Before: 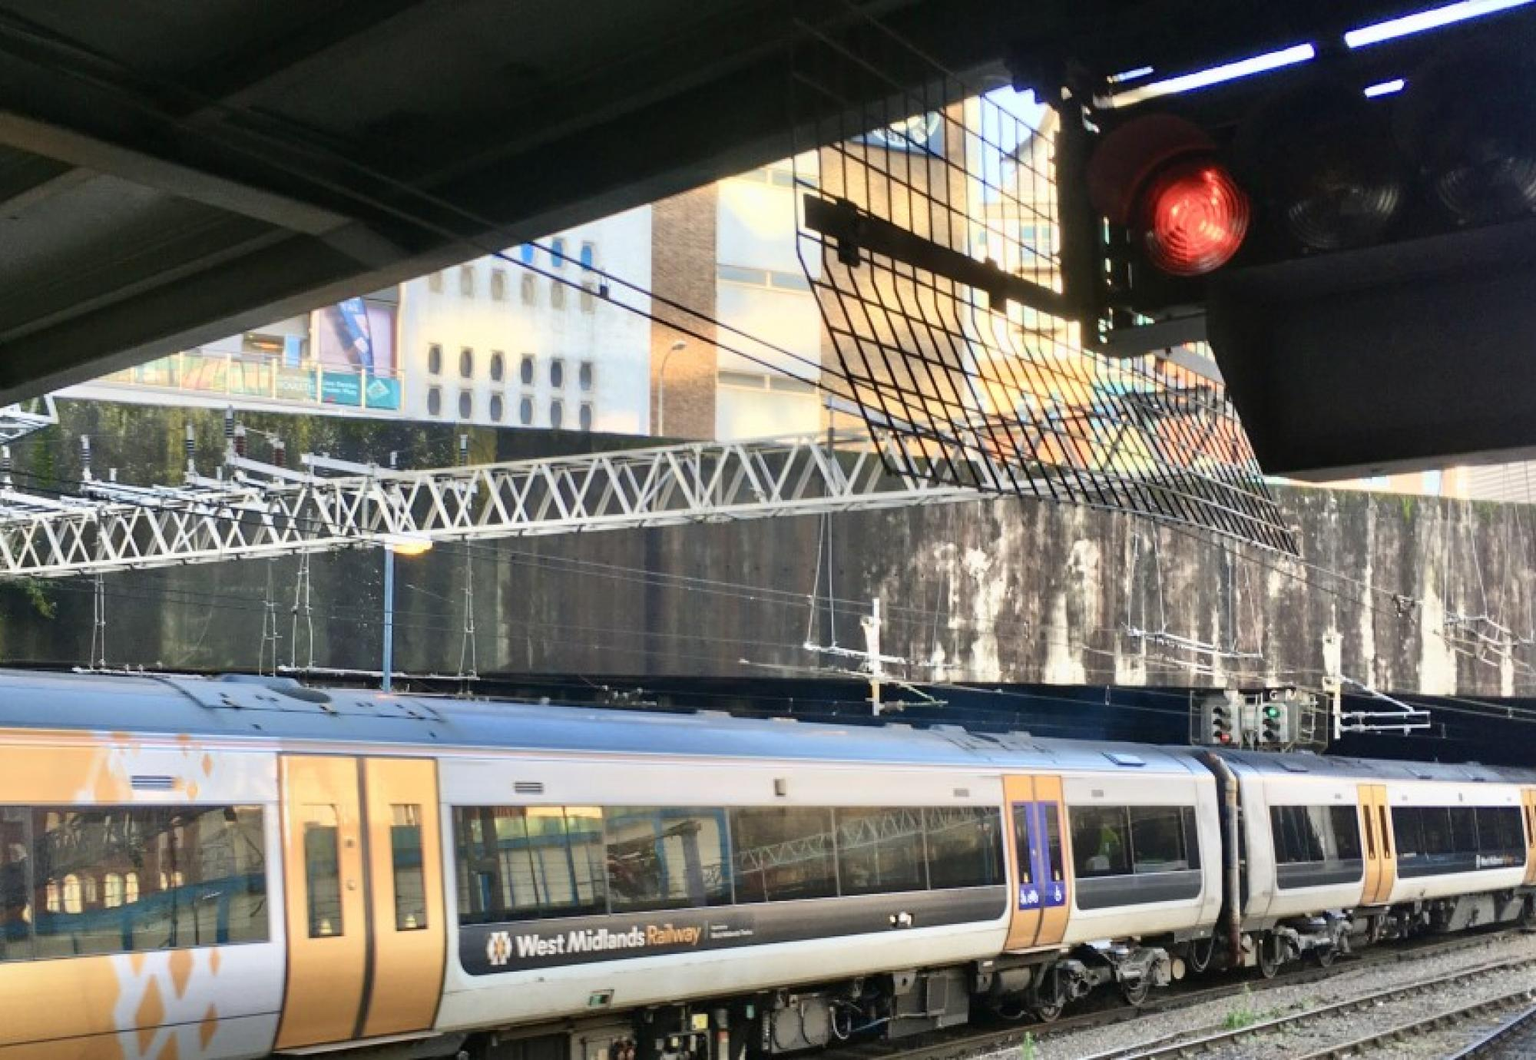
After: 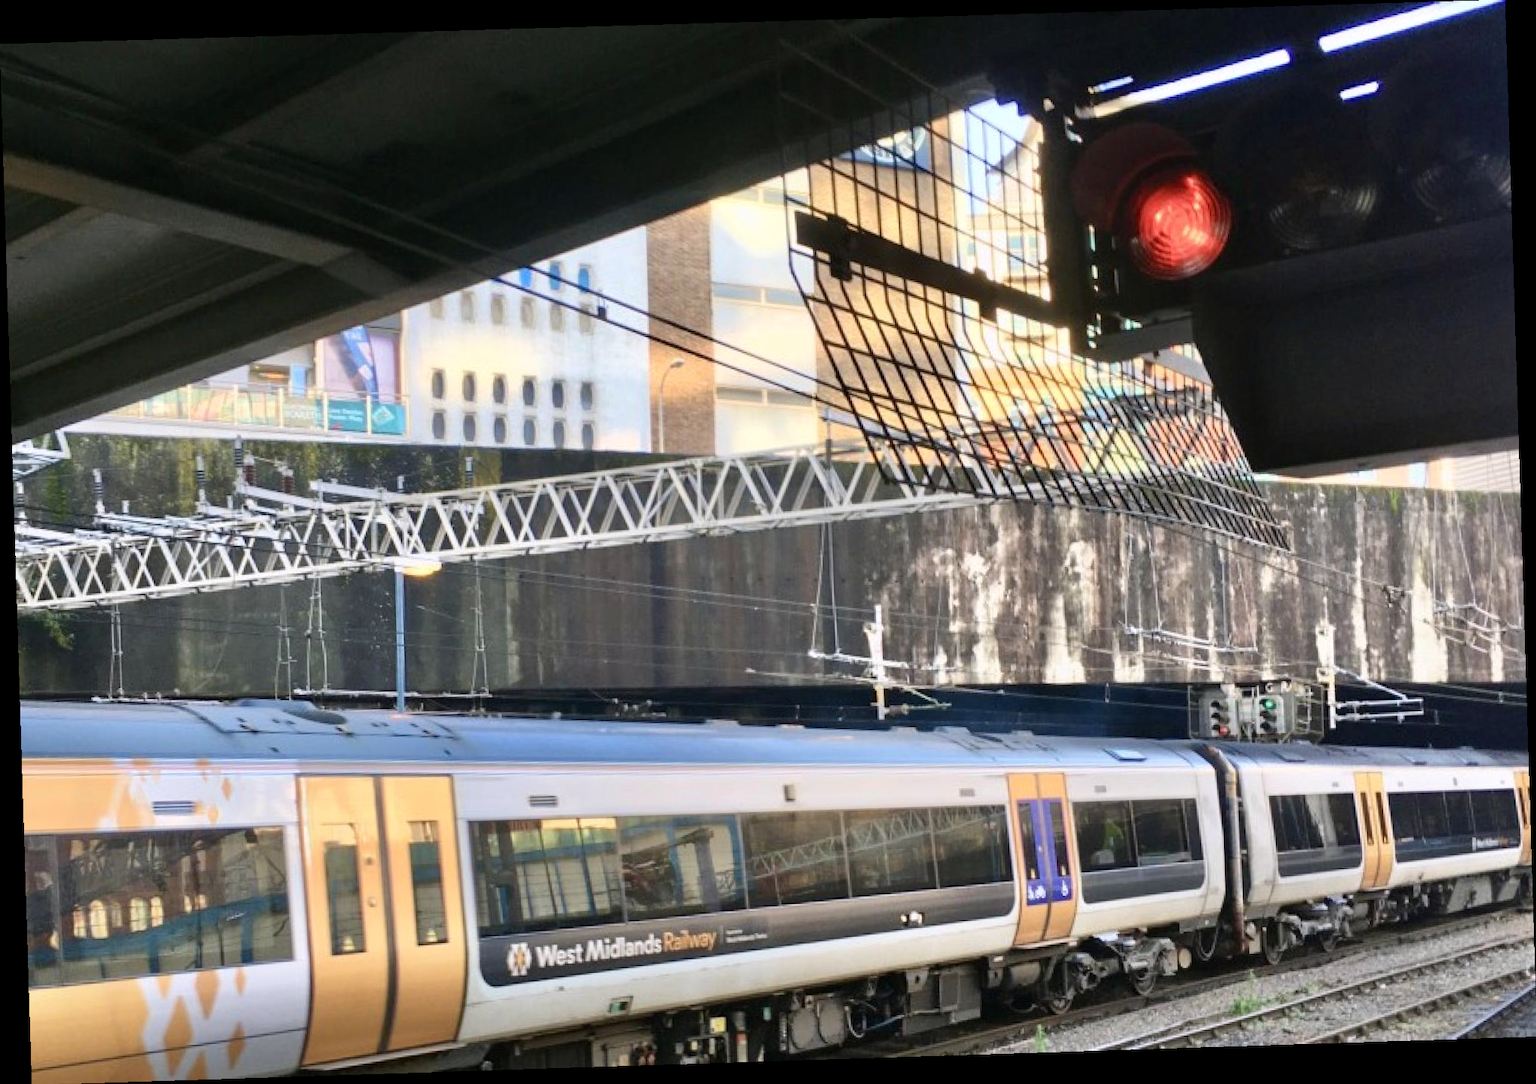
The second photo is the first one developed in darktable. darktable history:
rotate and perspective: rotation -1.77°, lens shift (horizontal) 0.004, automatic cropping off
white balance: red 1.009, blue 1.027
